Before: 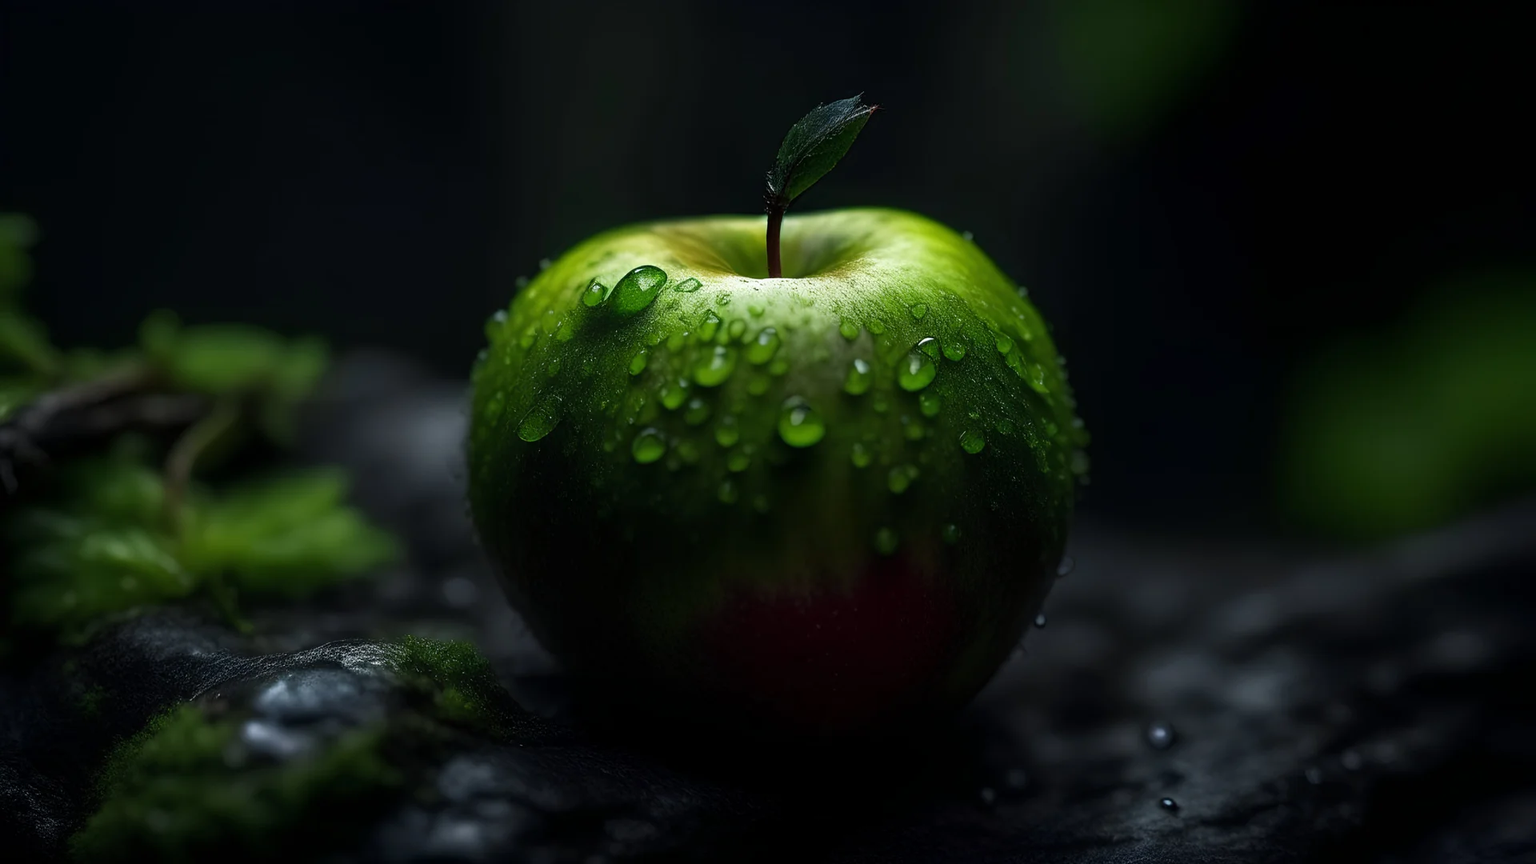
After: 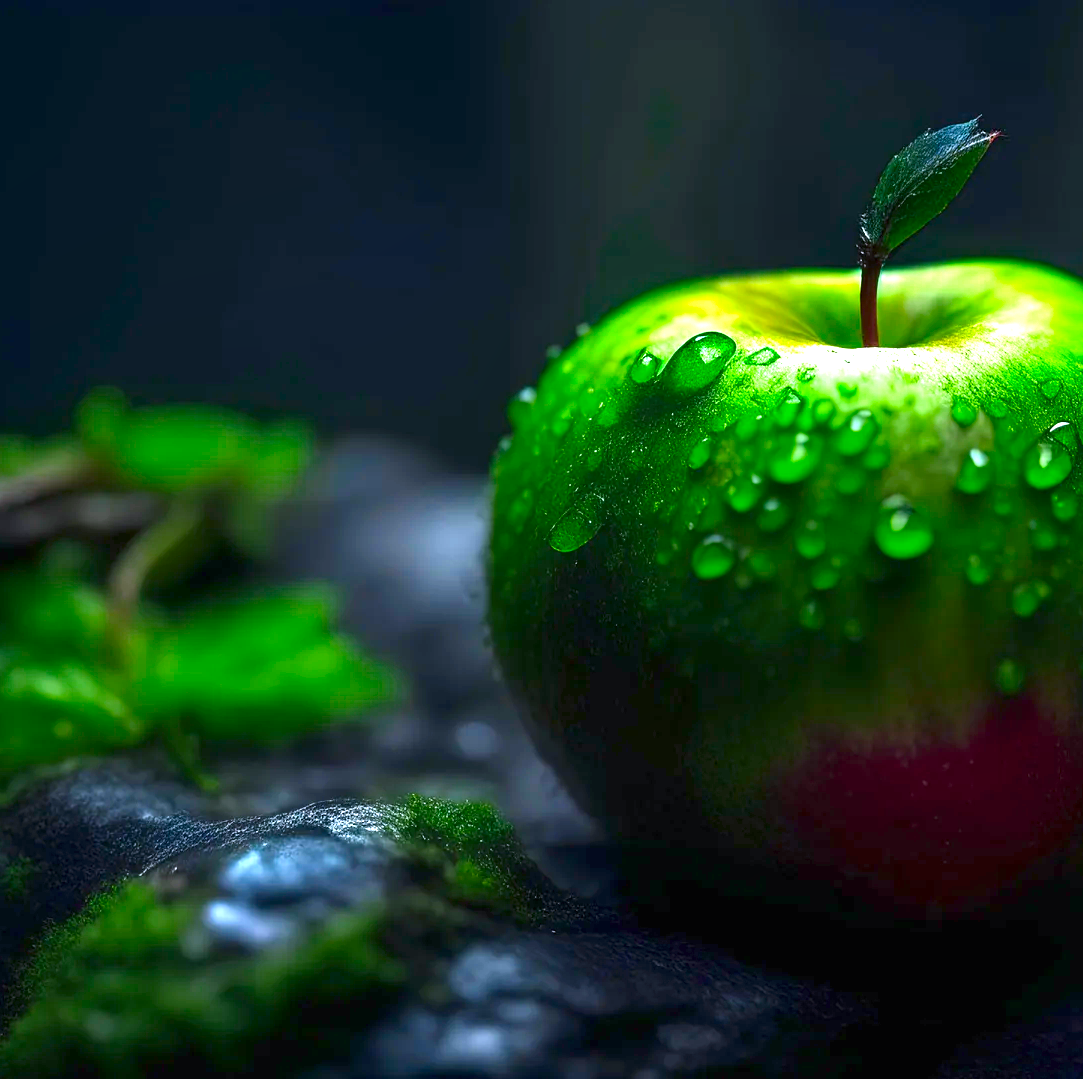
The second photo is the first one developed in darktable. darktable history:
crop: left 5.122%, right 38.441%
color zones: curves: ch0 [(0, 0.425) (0.143, 0.422) (0.286, 0.42) (0.429, 0.419) (0.571, 0.419) (0.714, 0.42) (0.857, 0.422) (1, 0.425)]; ch1 [(0, 0.666) (0.143, 0.669) (0.286, 0.671) (0.429, 0.67) (0.571, 0.67) (0.714, 0.67) (0.857, 0.67) (1, 0.666)]
contrast brightness saturation: contrast 0.079, saturation 0.2
color calibration: gray › normalize channels true, illuminant as shot in camera, x 0.358, y 0.373, temperature 4628.91 K, gamut compression 0.027
shadows and highlights: shadows 20.73, highlights -37.41, soften with gaussian
exposure: black level correction 0, exposure 1.933 EV, compensate highlight preservation false
